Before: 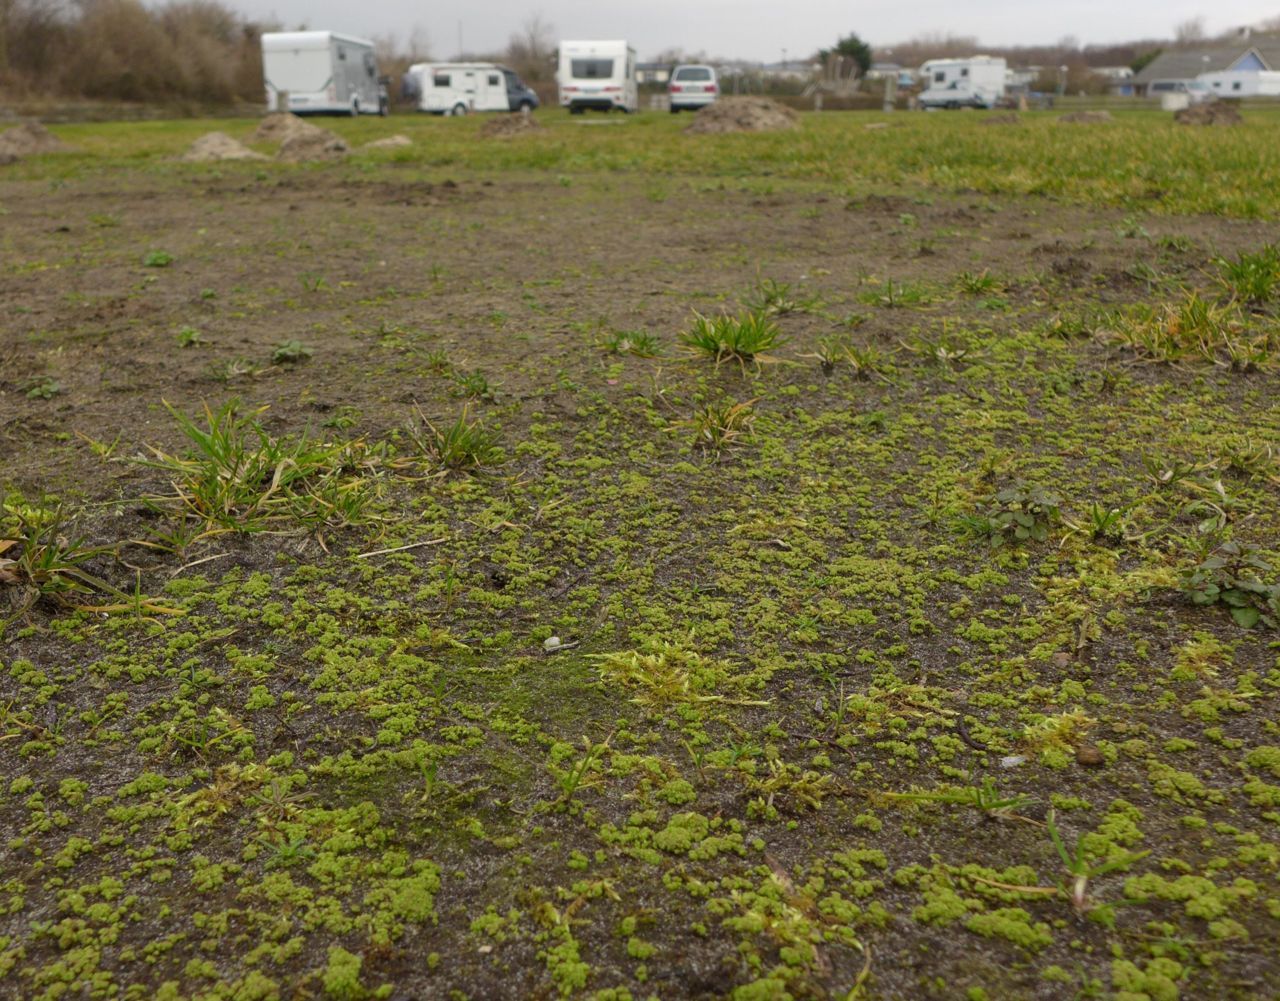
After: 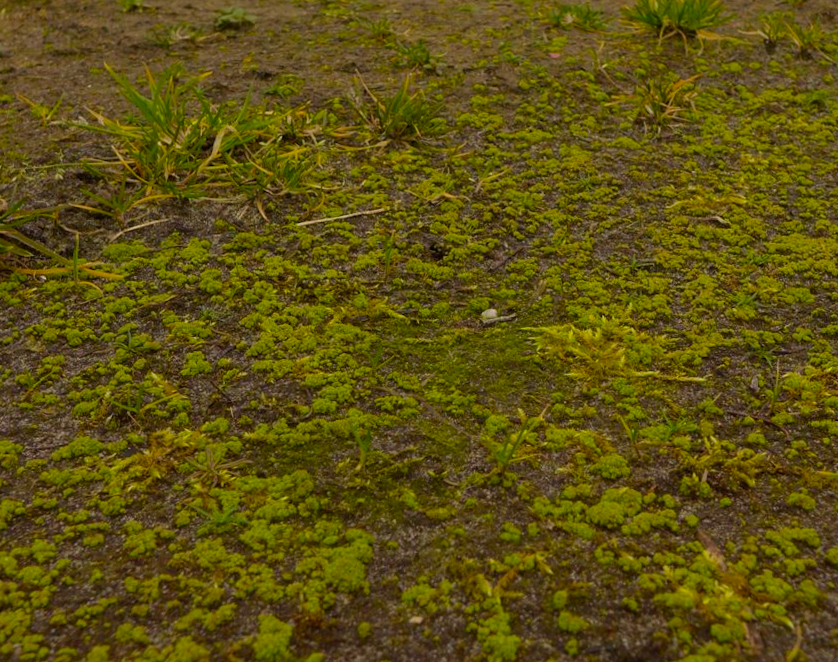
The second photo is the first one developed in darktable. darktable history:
exposure: exposure -0.441 EV, compensate highlight preservation false
crop and rotate: angle -1.16°, left 3.588%, top 32.136%, right 29.196%
color balance rgb: power › chroma 0.684%, power › hue 60°, highlights gain › chroma 1.411%, highlights gain › hue 50.25°, perceptual saturation grading › global saturation 15.944%, global vibrance 39.92%
